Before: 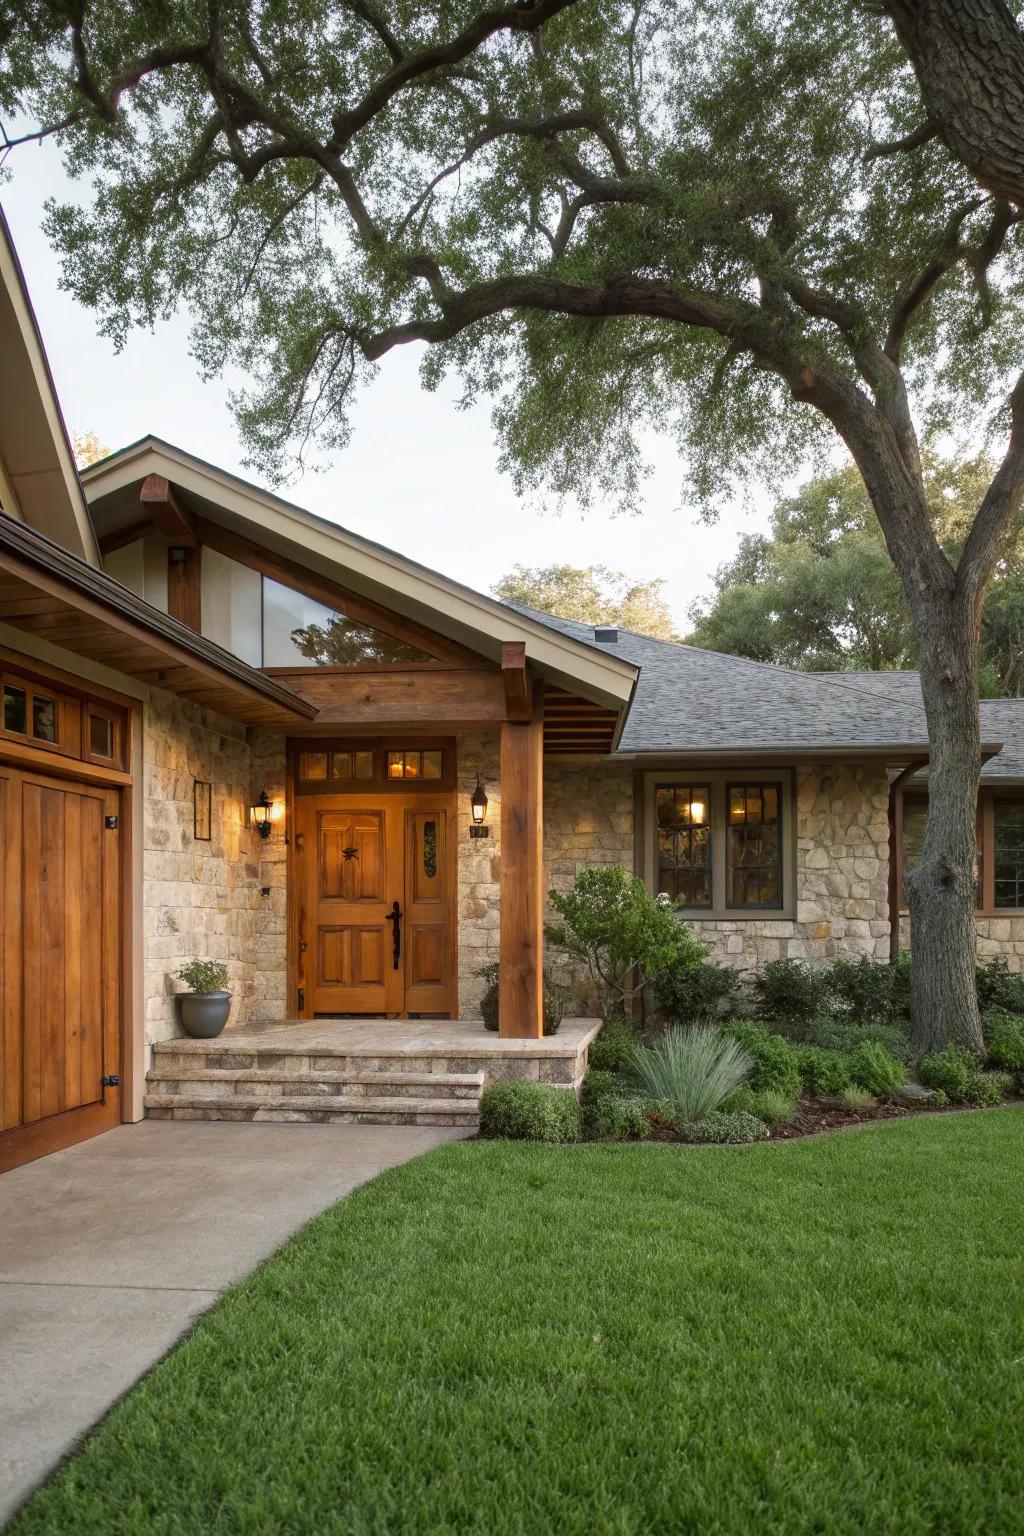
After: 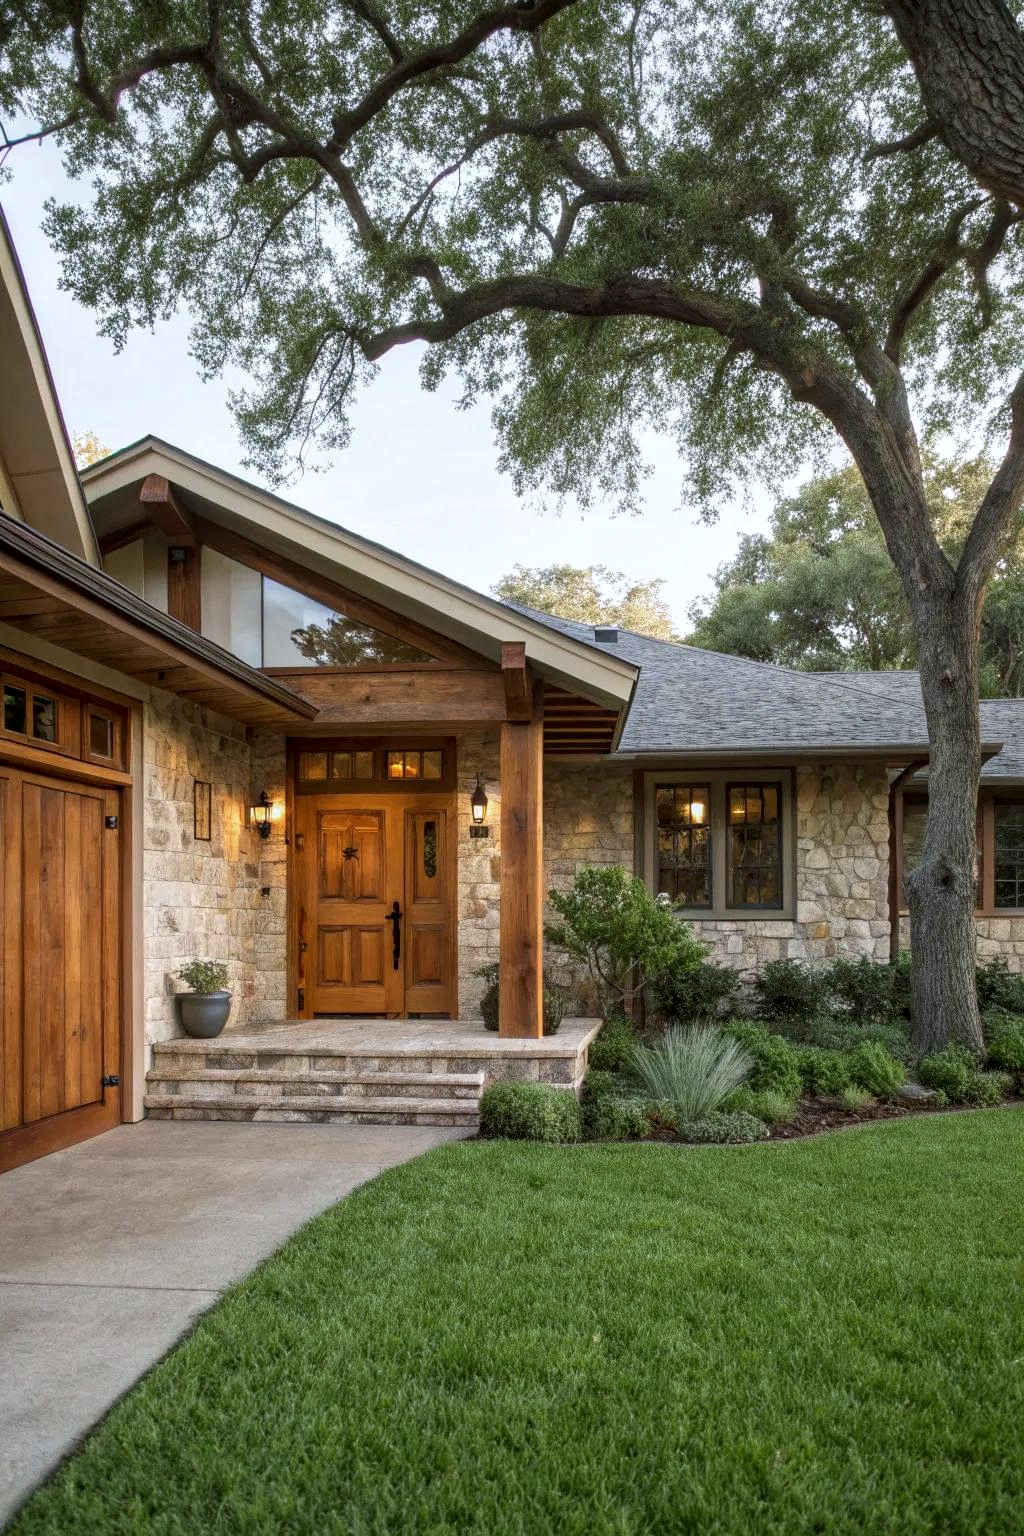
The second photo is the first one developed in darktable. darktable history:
local contrast: on, module defaults
grain: coarseness 0.09 ISO, strength 10%
white balance: red 0.976, blue 1.04
